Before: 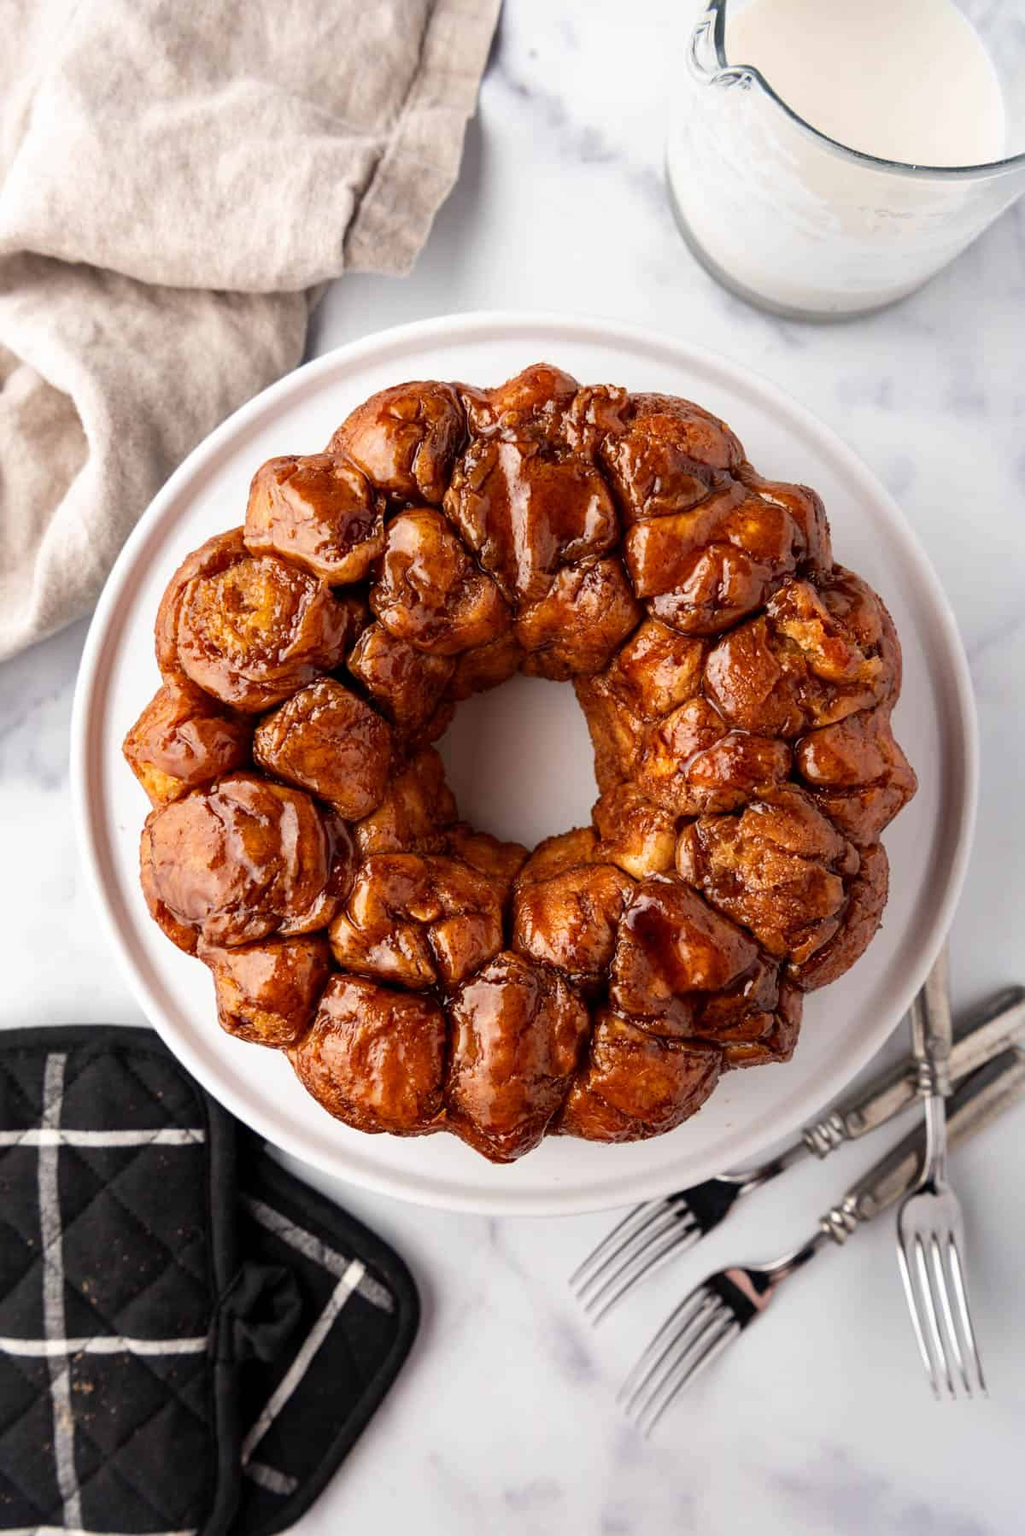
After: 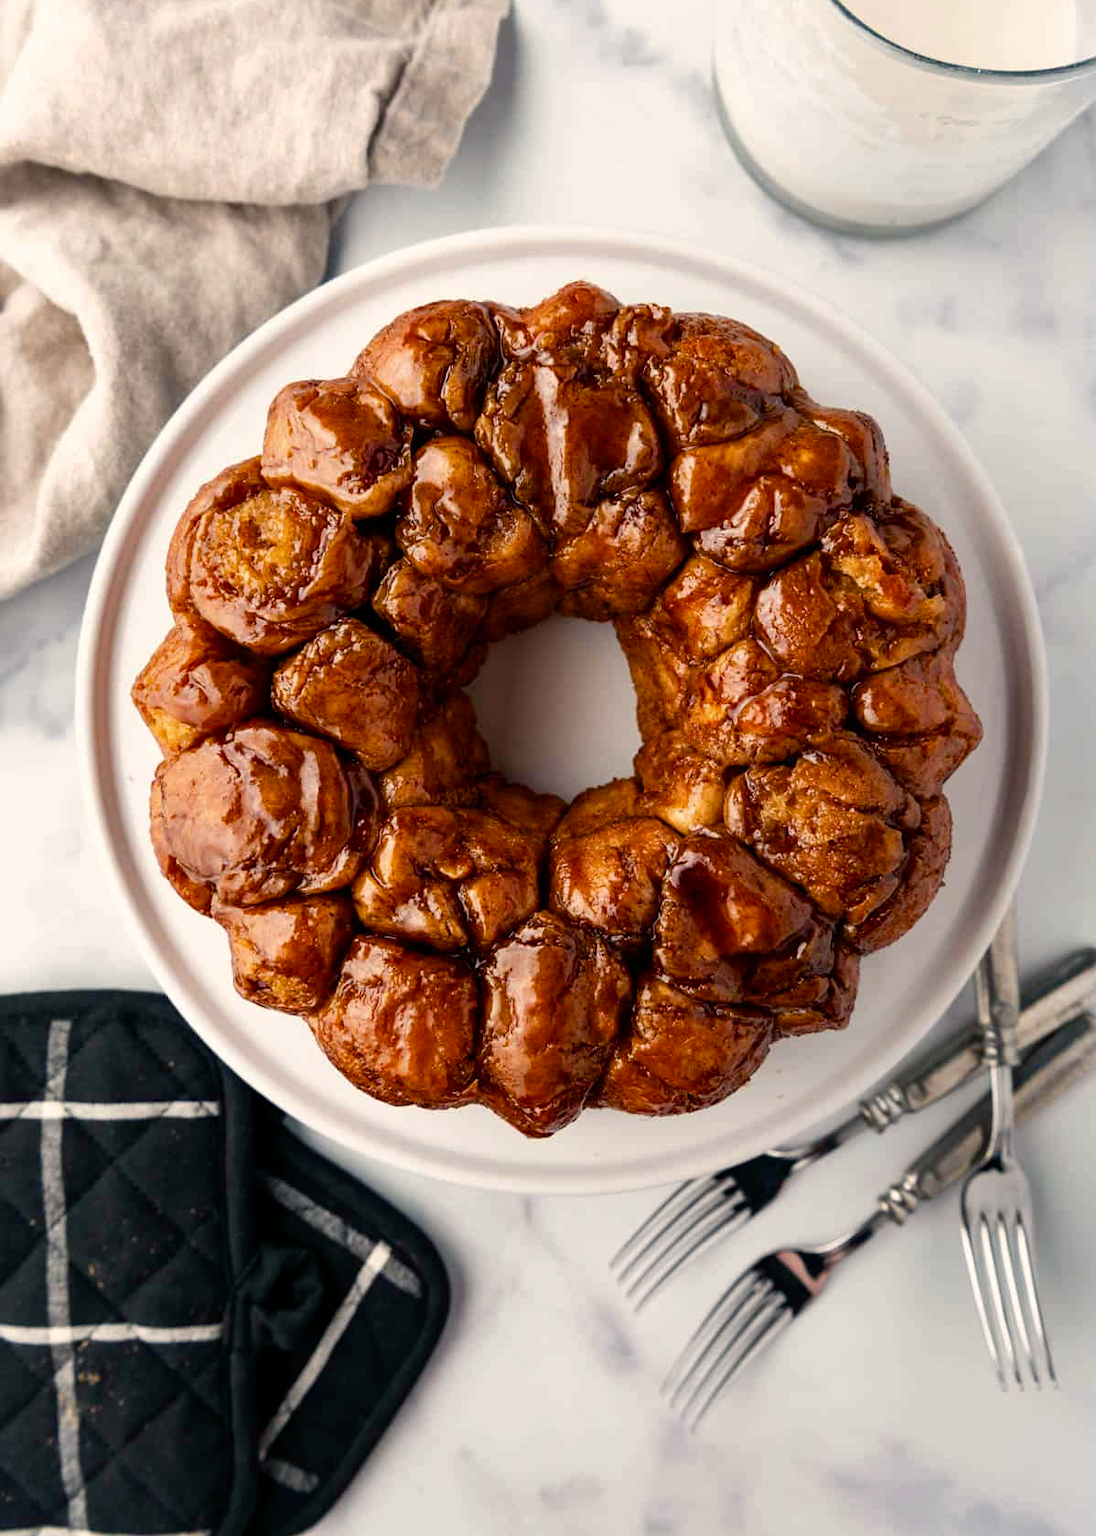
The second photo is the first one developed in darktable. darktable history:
crop and rotate: top 6.567%
color balance rgb: power › luminance -7.579%, power › chroma 1.094%, power › hue 215.91°, highlights gain › chroma 2.977%, highlights gain › hue 75.94°, perceptual saturation grading › global saturation 20%, perceptual saturation grading › highlights -24.919%, perceptual saturation grading › shadows 26.044%
